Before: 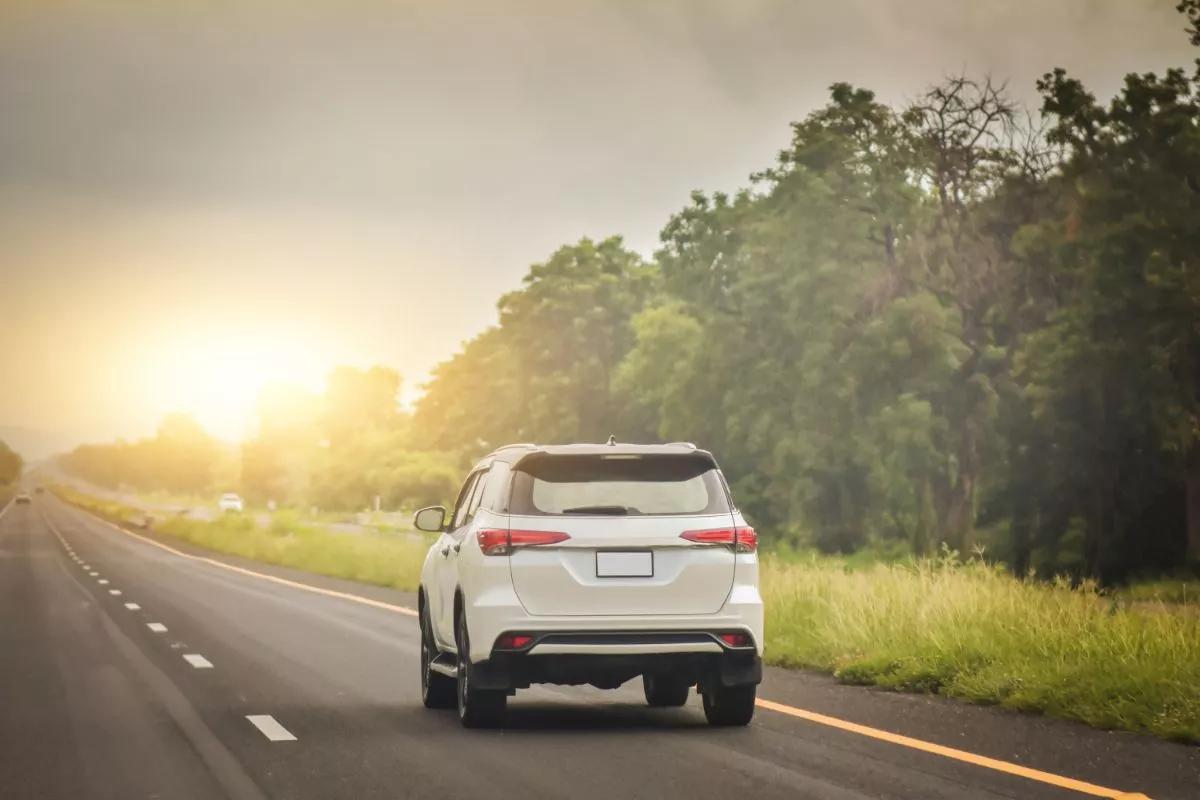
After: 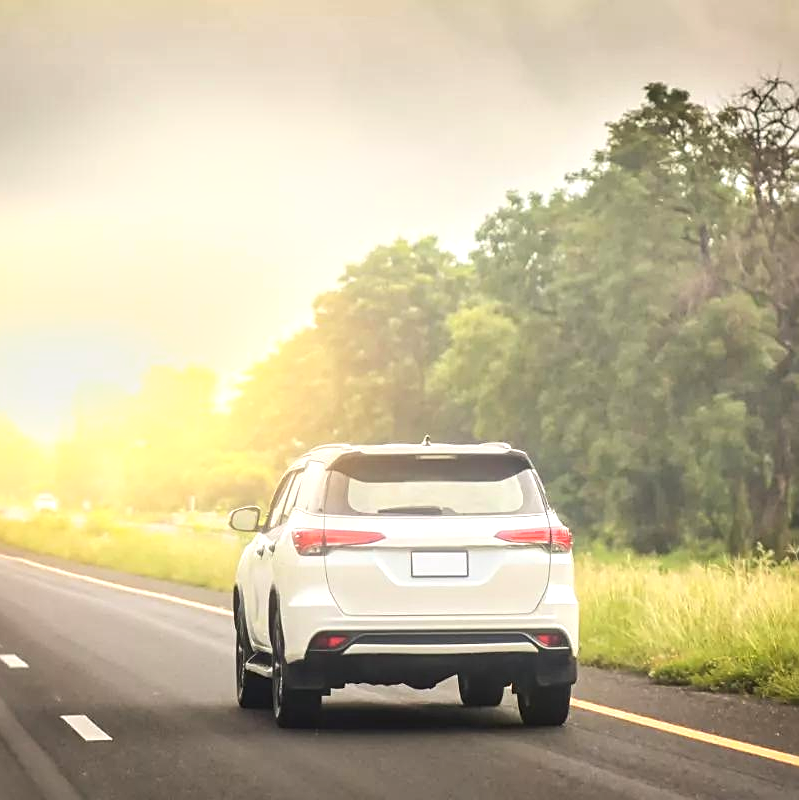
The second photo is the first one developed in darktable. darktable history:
crop: left 15.419%, right 17.914%
tone equalizer: -8 EV -0.417 EV, -7 EV -0.389 EV, -6 EV -0.333 EV, -5 EV -0.222 EV, -3 EV 0.222 EV, -2 EV 0.333 EV, -1 EV 0.389 EV, +0 EV 0.417 EV, edges refinement/feathering 500, mask exposure compensation -1.57 EV, preserve details no
sharpen: on, module defaults
bloom: size 9%, threshold 100%, strength 7%
exposure: exposure 0.258 EV, compensate highlight preservation false
